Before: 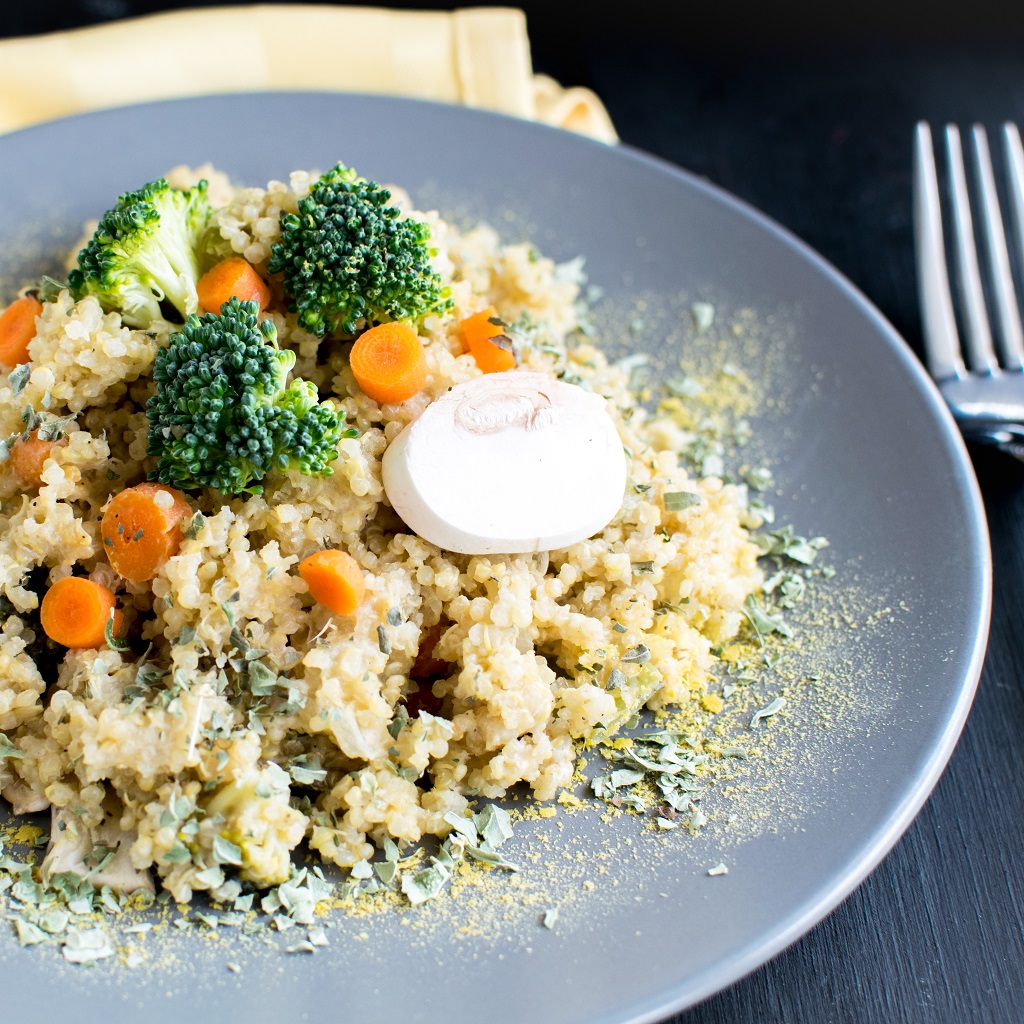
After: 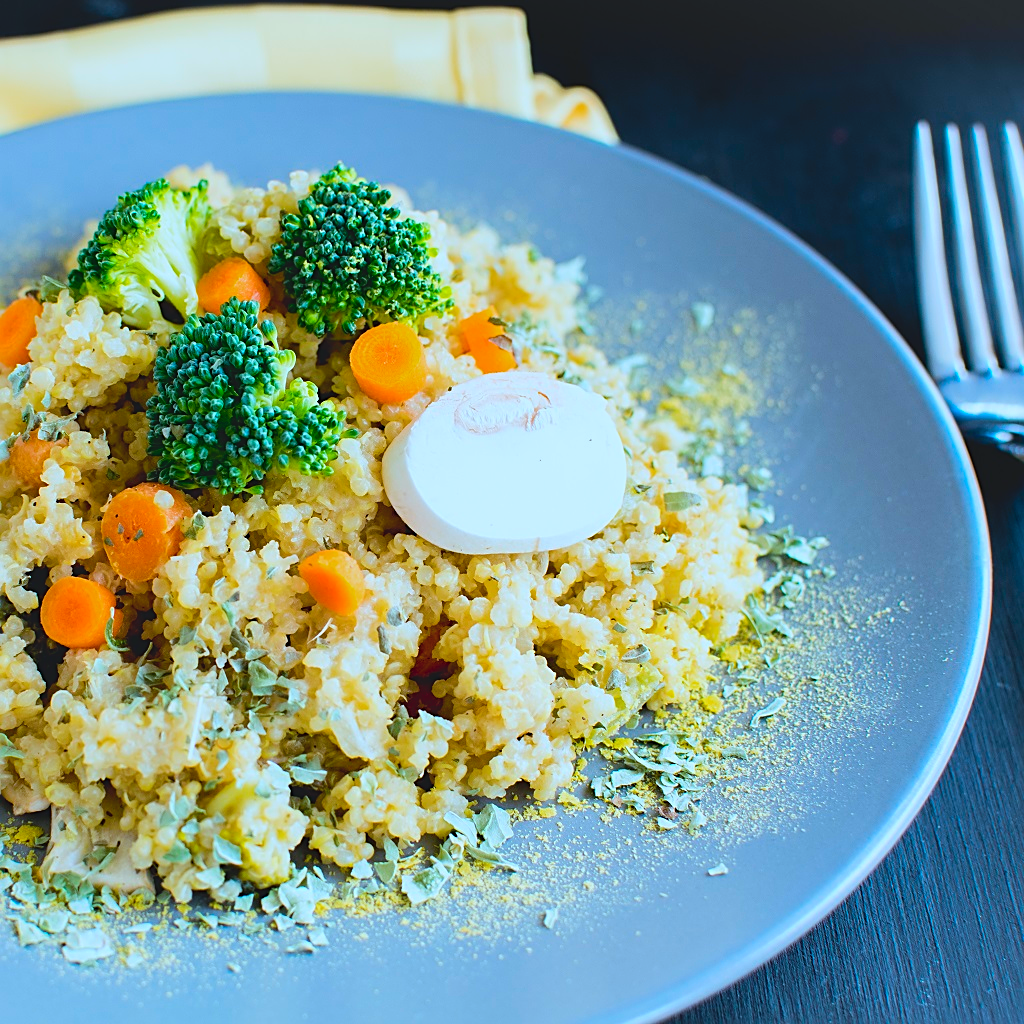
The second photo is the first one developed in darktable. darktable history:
color correction: highlights a* -9.73, highlights b* -21.22
color balance rgb: perceptual saturation grading › global saturation 25%, perceptual brilliance grading › mid-tones 10%, perceptual brilliance grading › shadows 15%, global vibrance 20%
sharpen: on, module defaults
lowpass: radius 0.1, contrast 0.85, saturation 1.1, unbound 0
